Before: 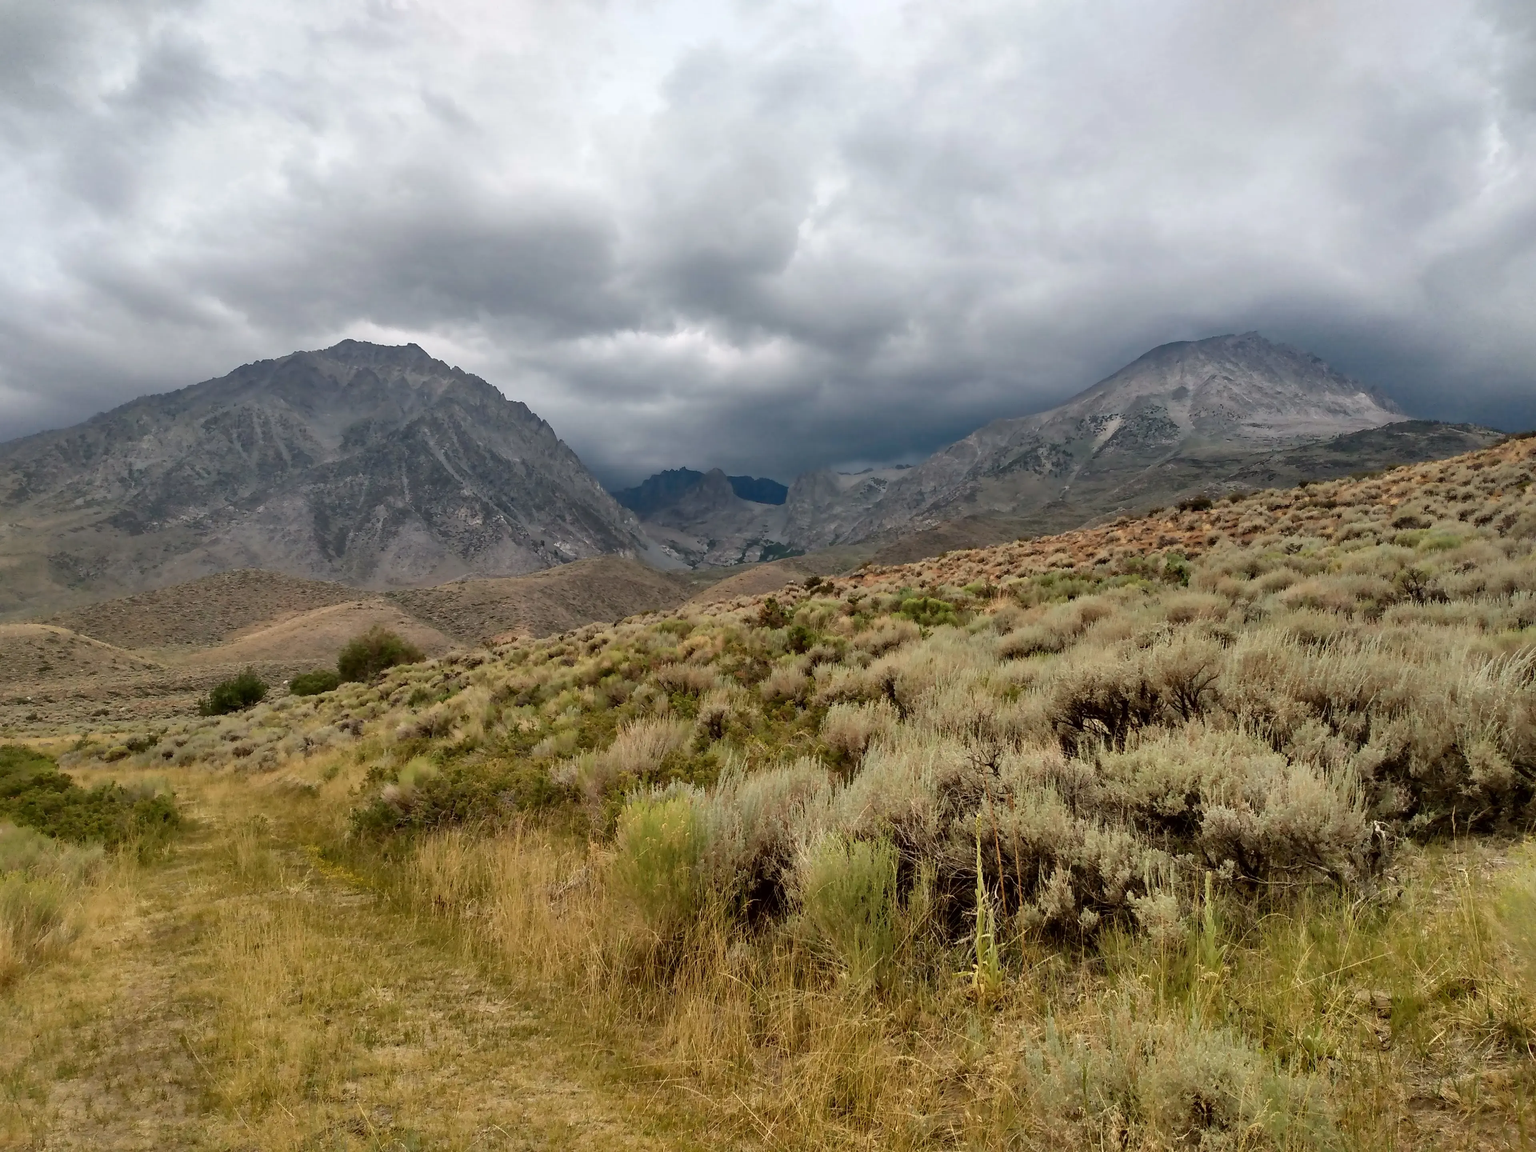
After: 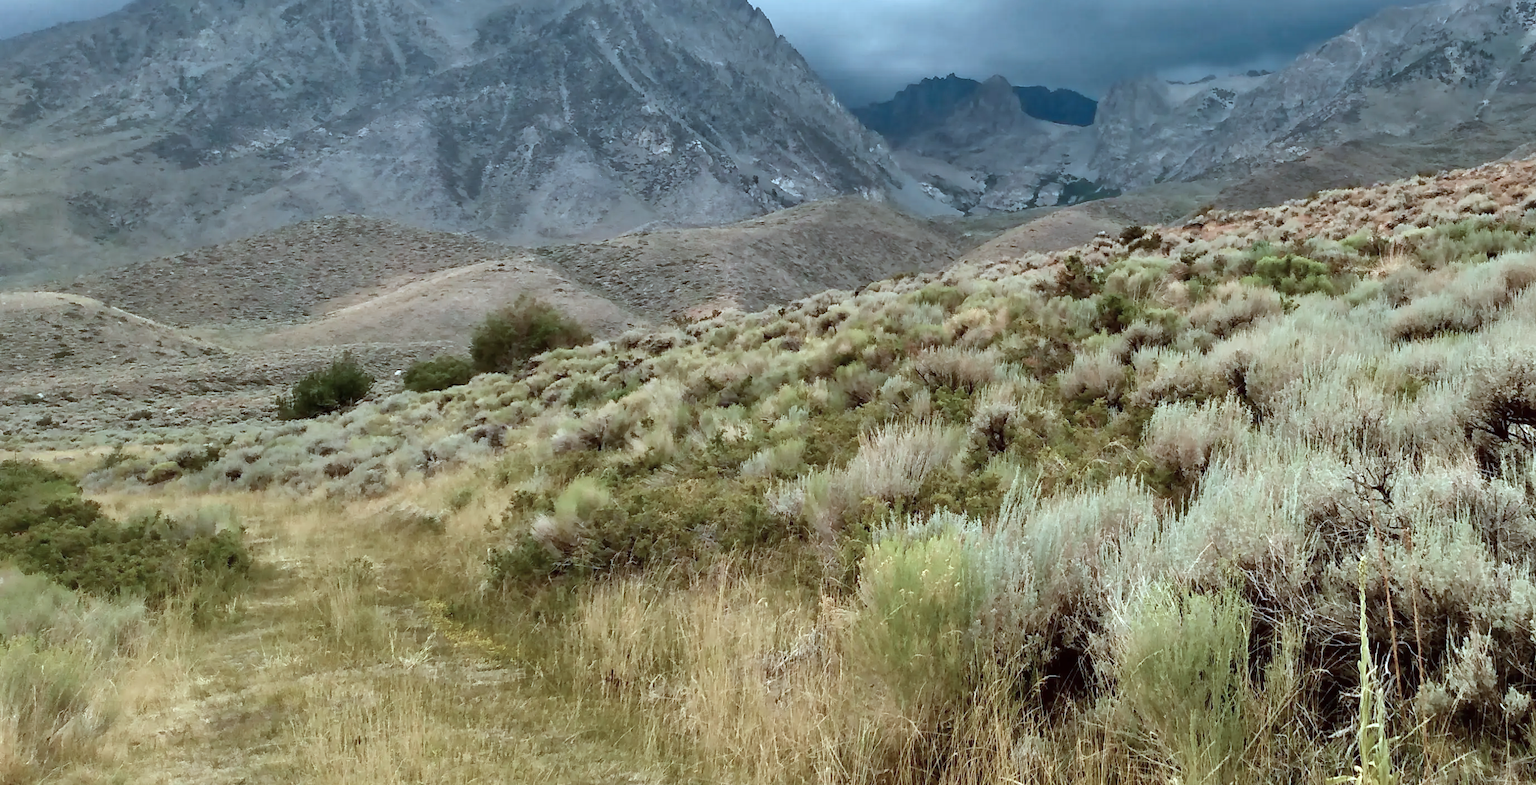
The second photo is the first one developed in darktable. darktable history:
contrast brightness saturation: saturation -0.174
color correction: highlights a* -10.58, highlights b* -19.21
exposure: exposure 0.654 EV, compensate highlight preservation false
crop: top 35.99%, right 28.158%, bottom 15.002%
